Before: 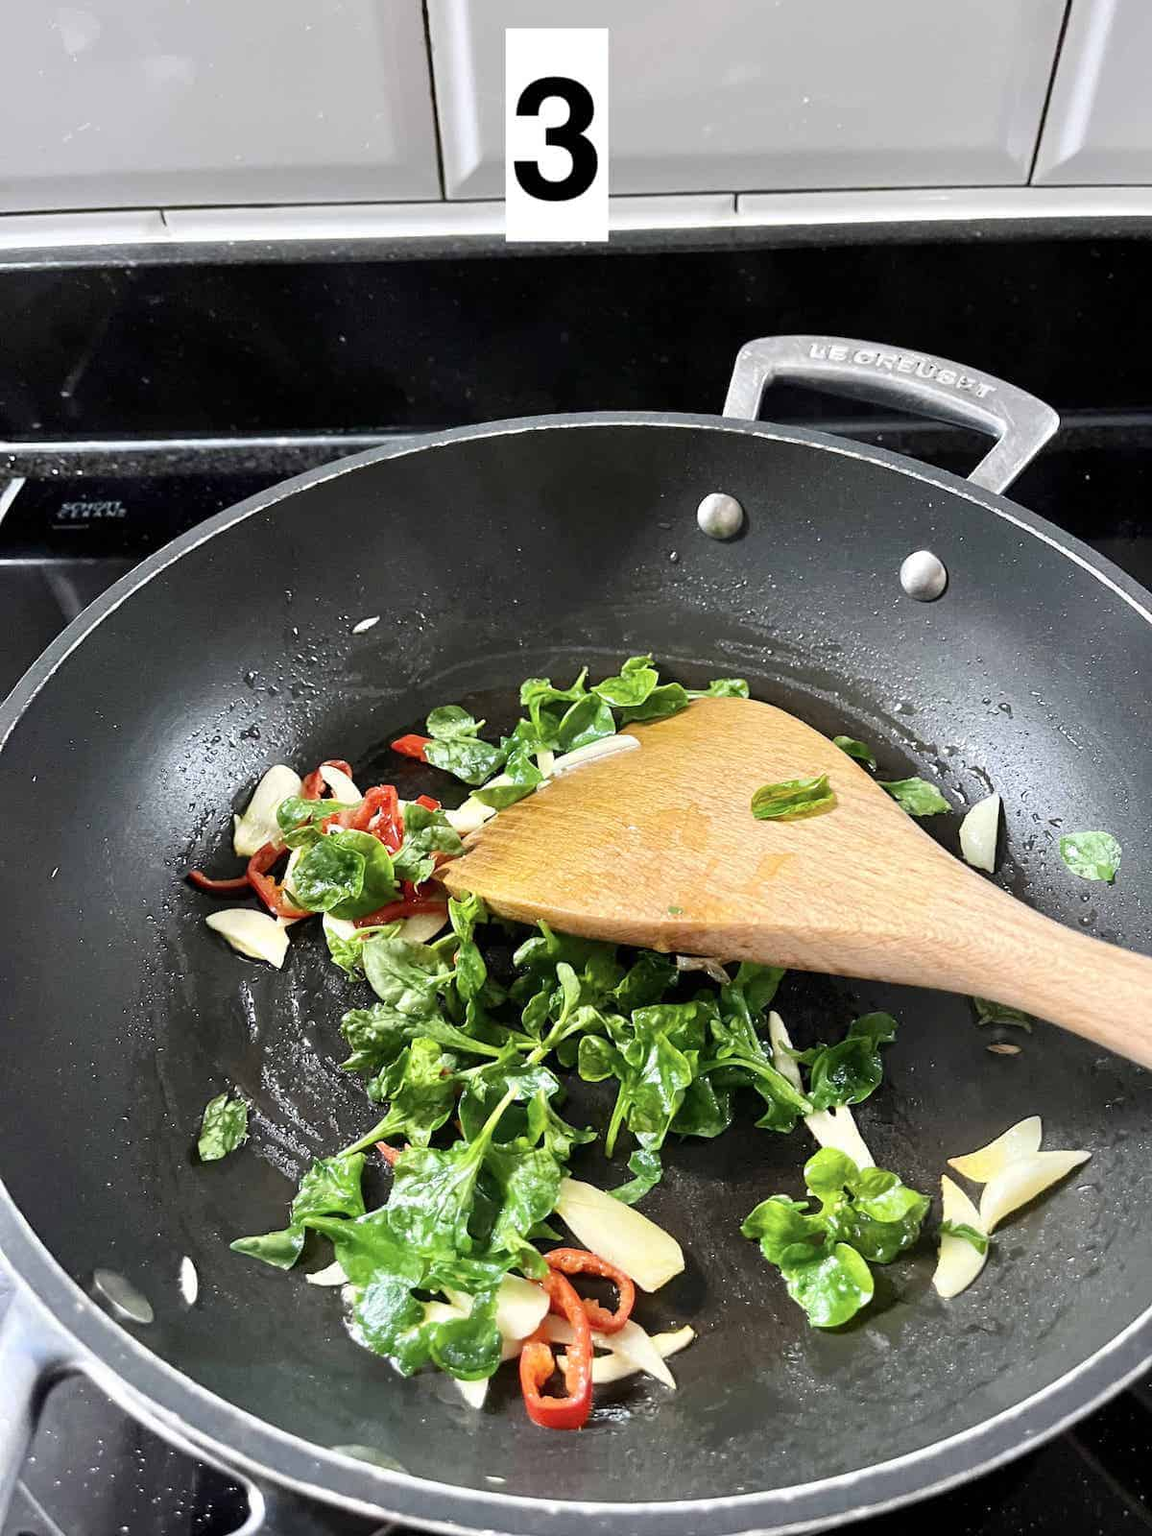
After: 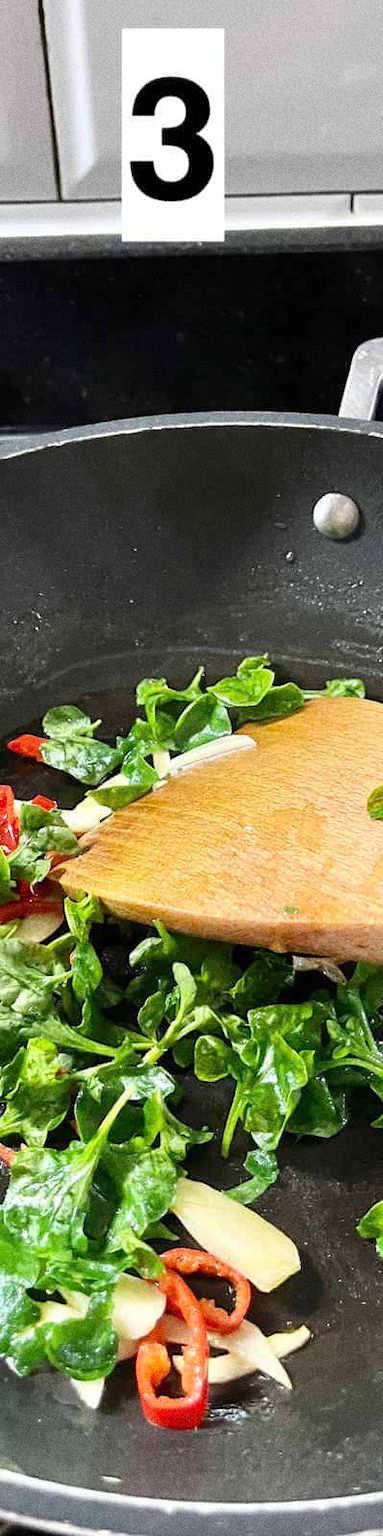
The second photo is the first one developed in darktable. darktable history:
crop: left 33.36%, right 33.36%
grain: coarseness 0.09 ISO, strength 40%
